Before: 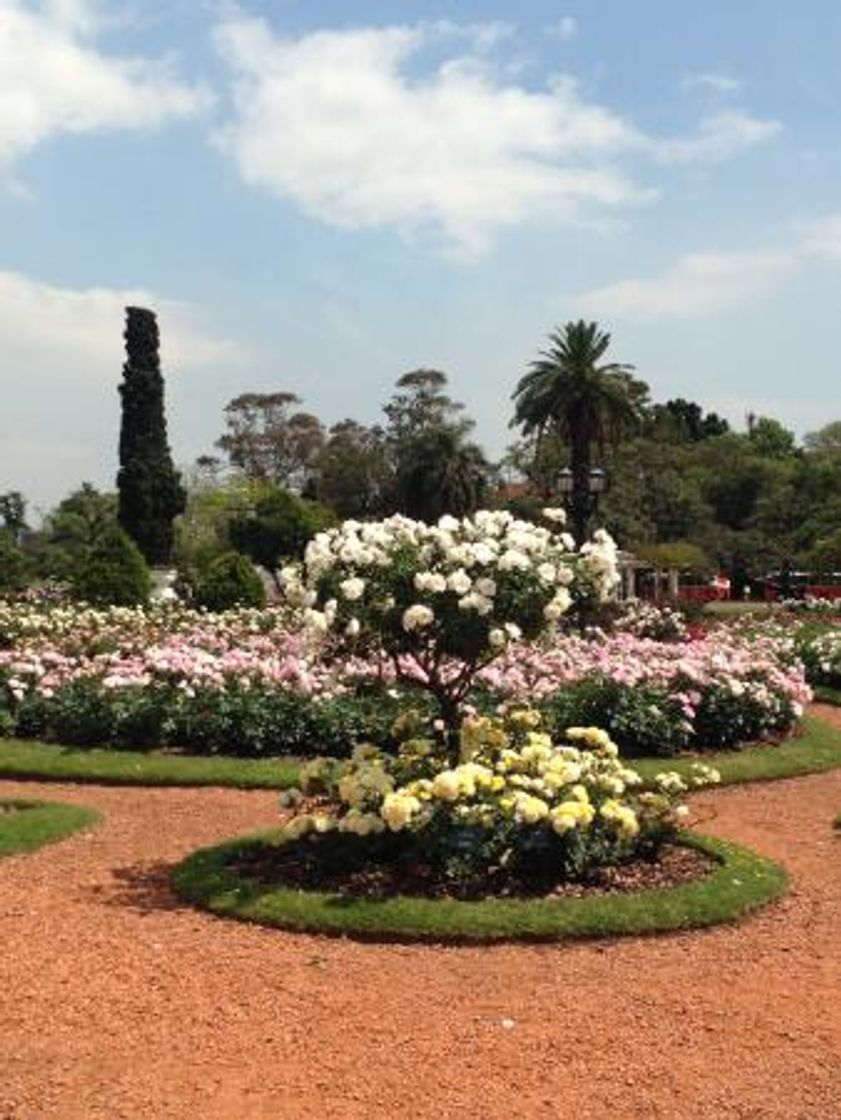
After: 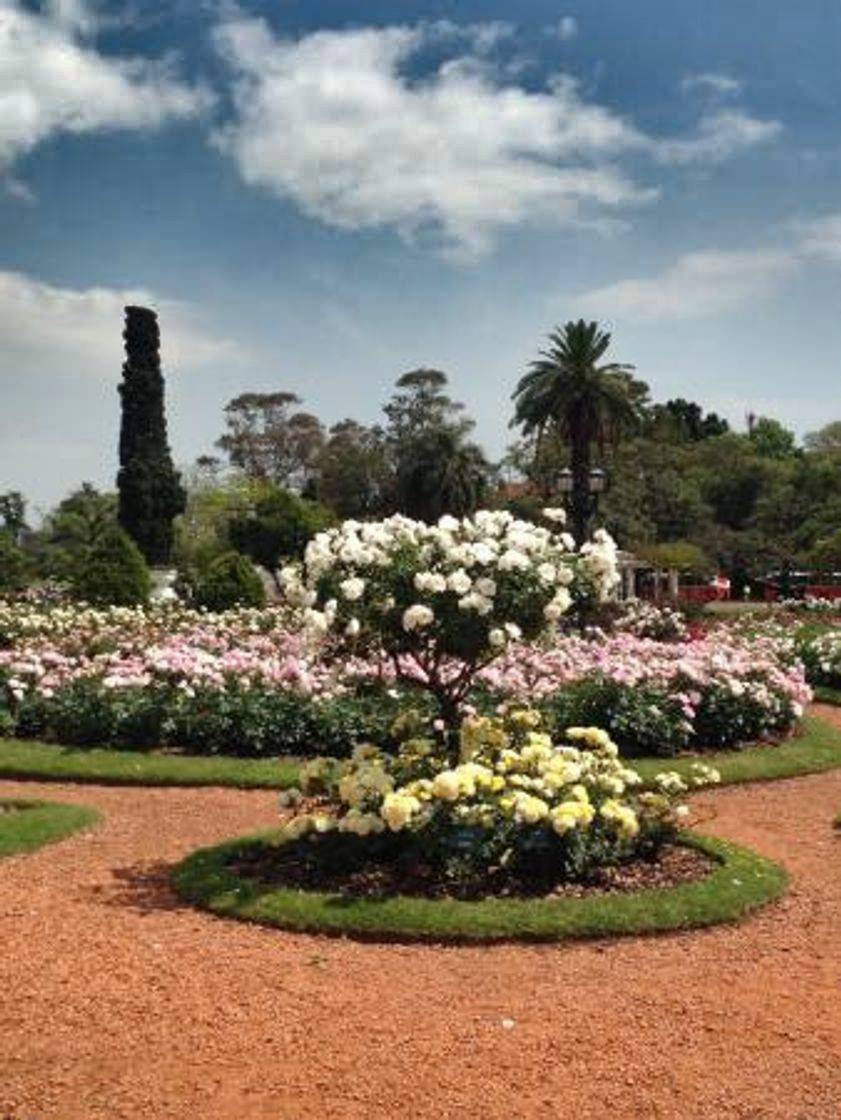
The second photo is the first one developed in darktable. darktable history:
white balance: red 0.988, blue 1.017
shadows and highlights: shadows 19.13, highlights -83.41, soften with gaussian
base curve: curves: ch0 [(0, 0) (0.283, 0.295) (1, 1)], preserve colors none
